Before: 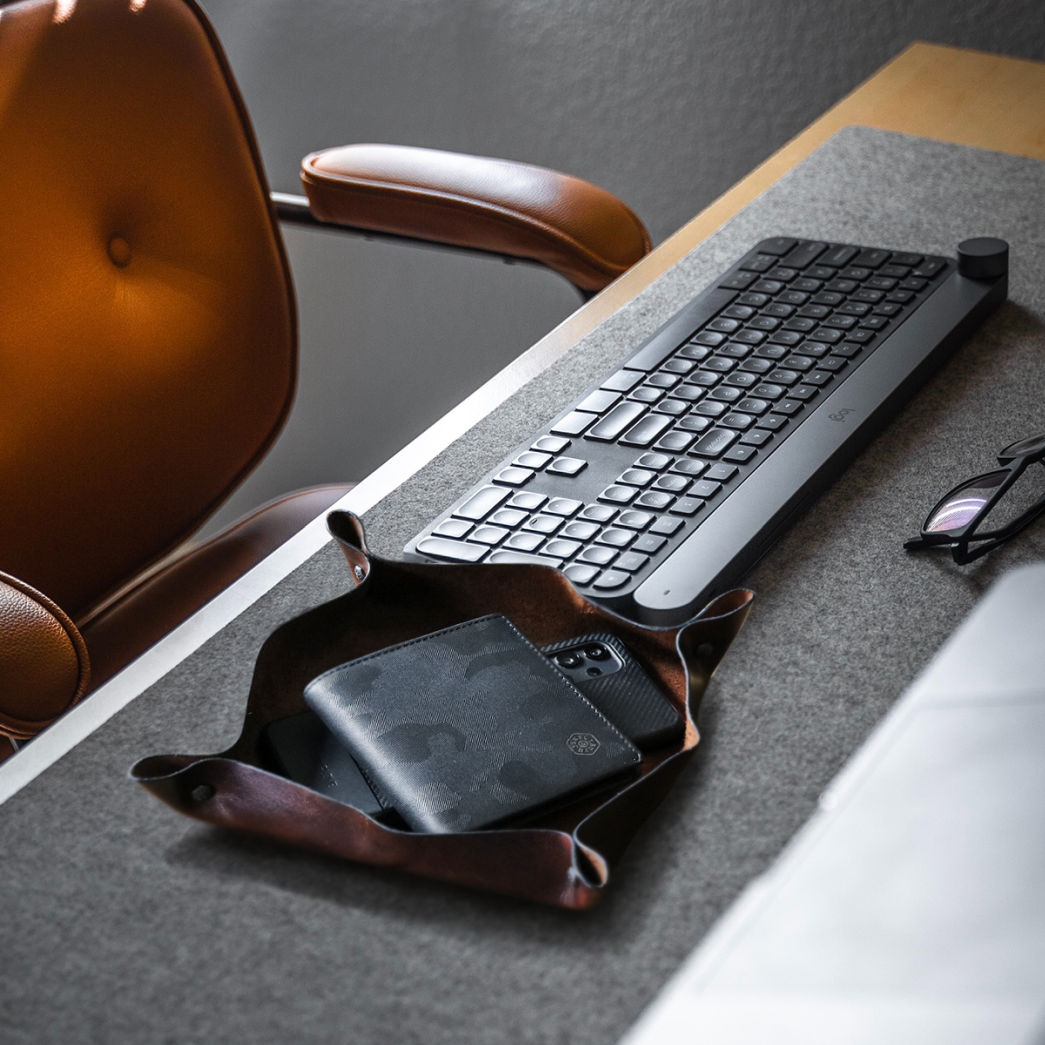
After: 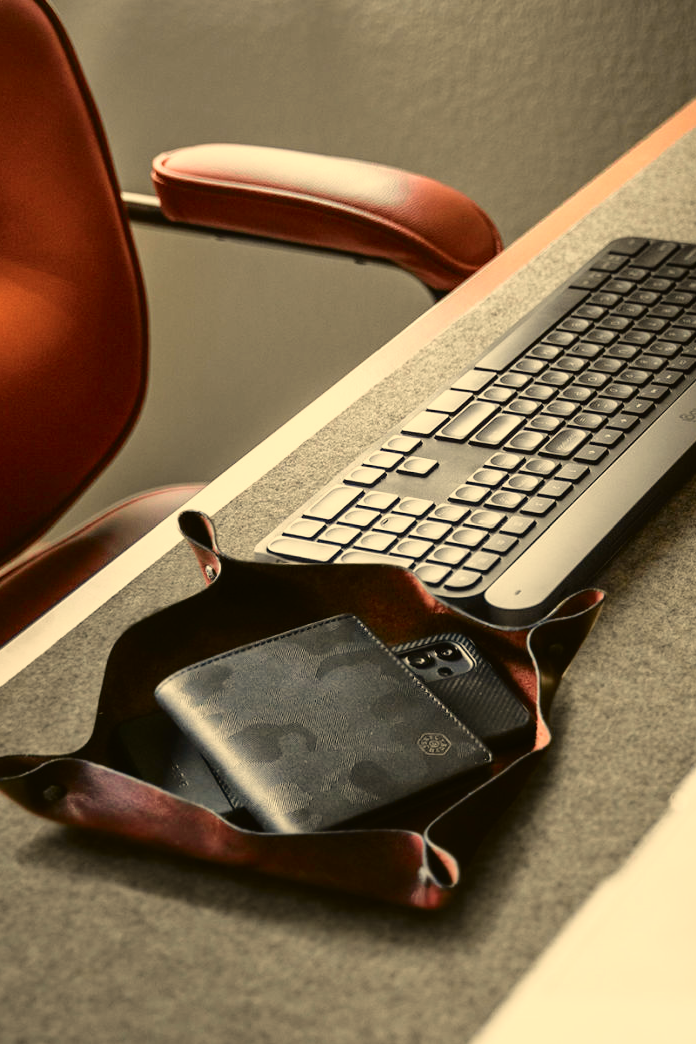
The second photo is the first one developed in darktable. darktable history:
crop and rotate: left 14.292%, right 19.041%
white balance: red 1.138, green 0.996, blue 0.812
tone curve: curves: ch0 [(0, 0.021) (0.049, 0.044) (0.152, 0.14) (0.328, 0.377) (0.473, 0.543) (0.641, 0.705) (0.85, 0.894) (1, 0.969)]; ch1 [(0, 0) (0.302, 0.331) (0.427, 0.433) (0.472, 0.47) (0.502, 0.503) (0.527, 0.524) (0.564, 0.591) (0.602, 0.632) (0.677, 0.701) (0.859, 0.885) (1, 1)]; ch2 [(0, 0) (0.33, 0.301) (0.447, 0.44) (0.487, 0.496) (0.502, 0.516) (0.535, 0.563) (0.565, 0.6) (0.618, 0.629) (1, 1)], color space Lab, independent channels, preserve colors none
